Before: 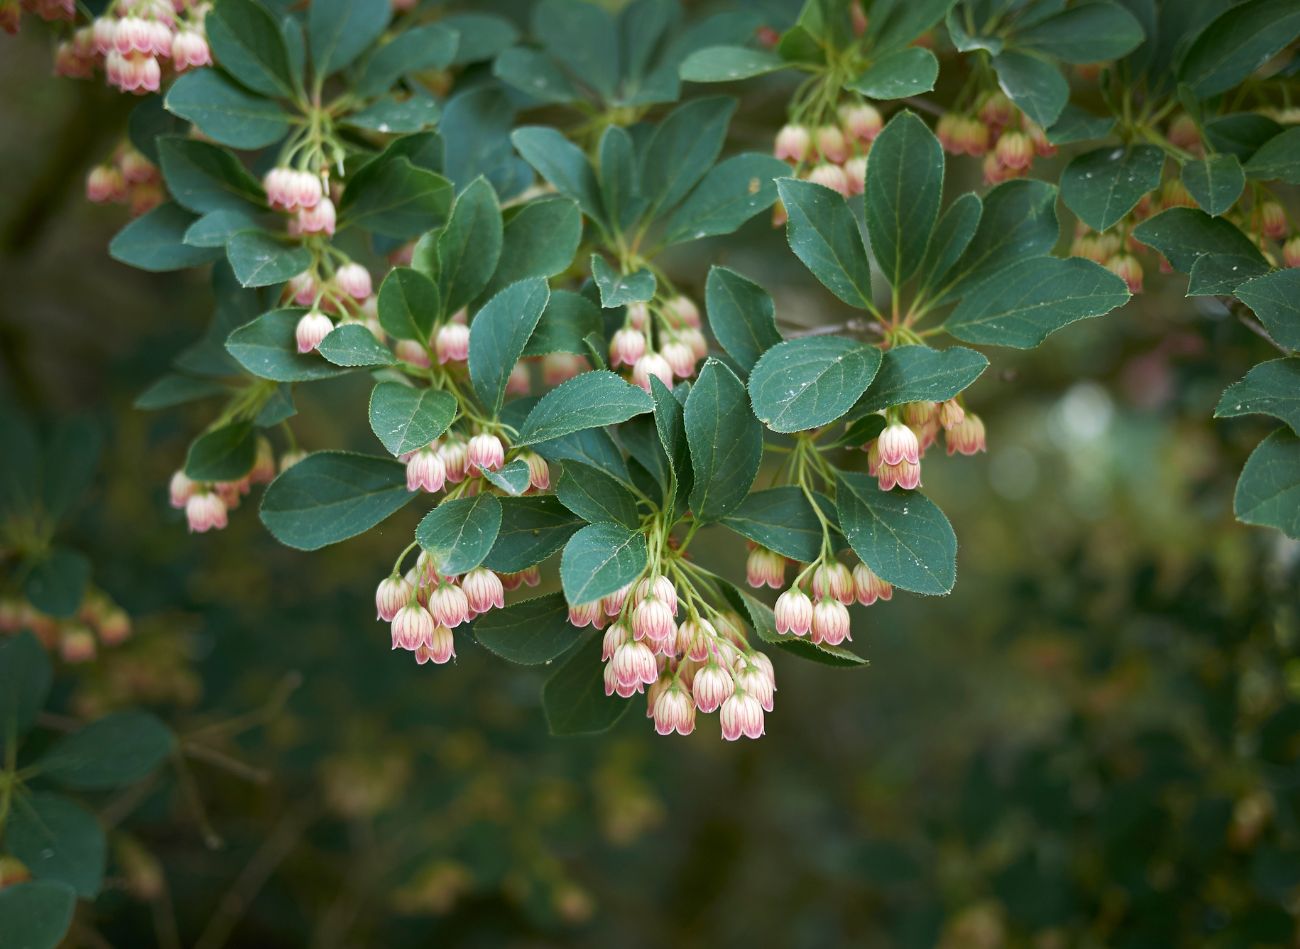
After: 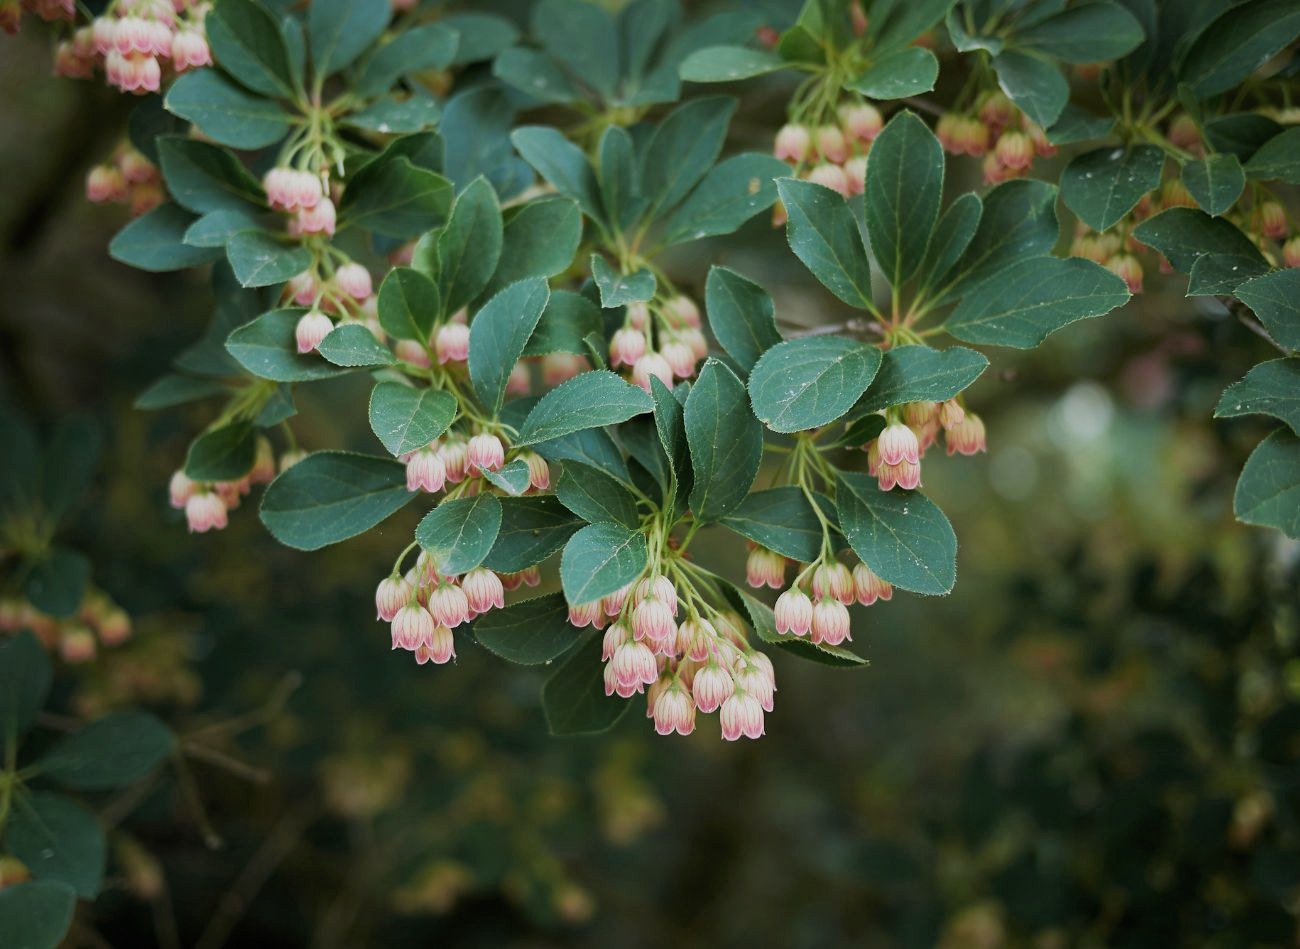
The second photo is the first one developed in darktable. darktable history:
filmic rgb: black relative exposure -8.36 EV, white relative exposure 4.69 EV, hardness 3.8, color science v4 (2020), iterations of high-quality reconstruction 0
